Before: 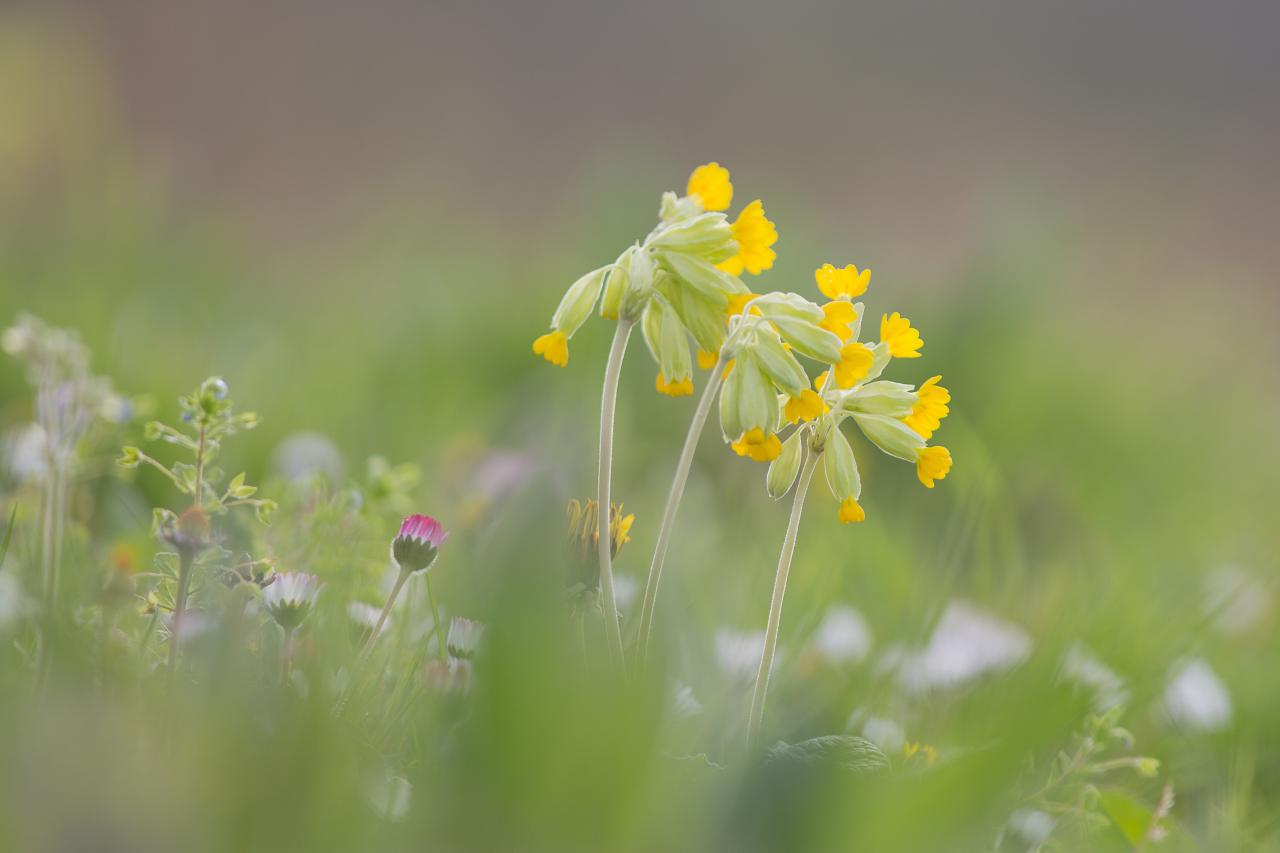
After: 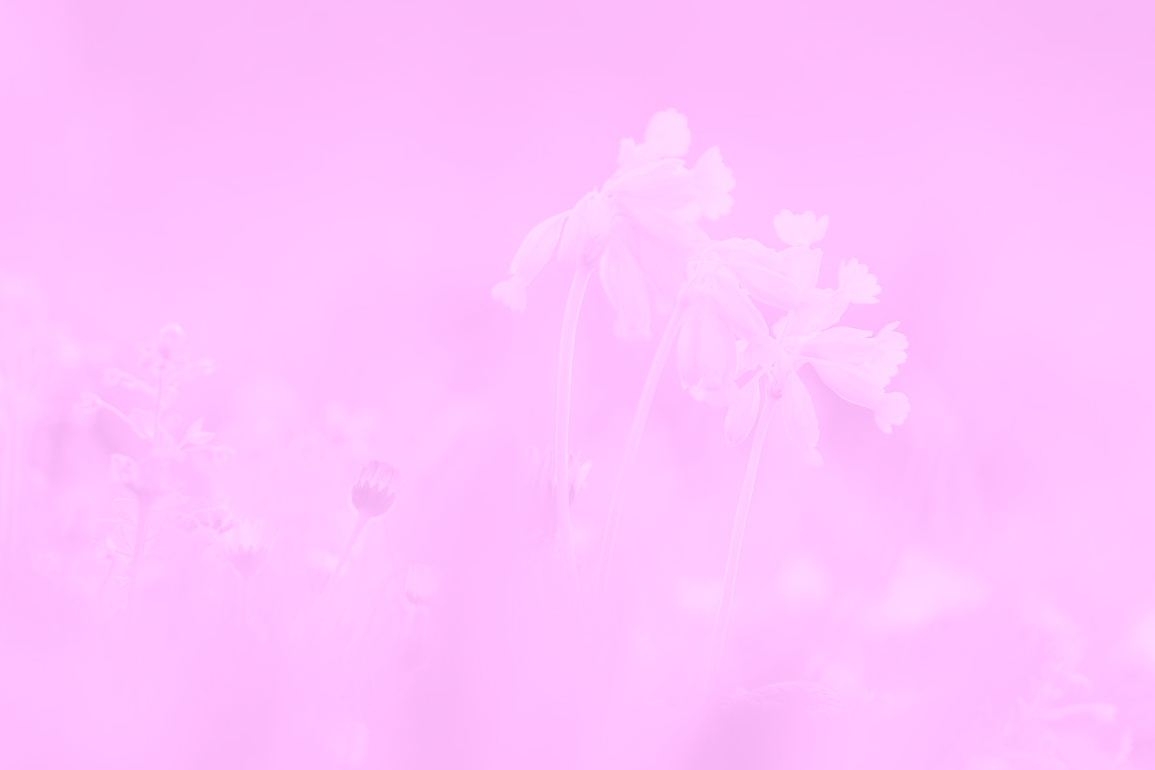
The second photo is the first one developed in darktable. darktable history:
crop: left 3.305%, top 6.436%, right 6.389%, bottom 3.258%
colorize: hue 331.2°, saturation 75%, source mix 30.28%, lightness 70.52%, version 1
